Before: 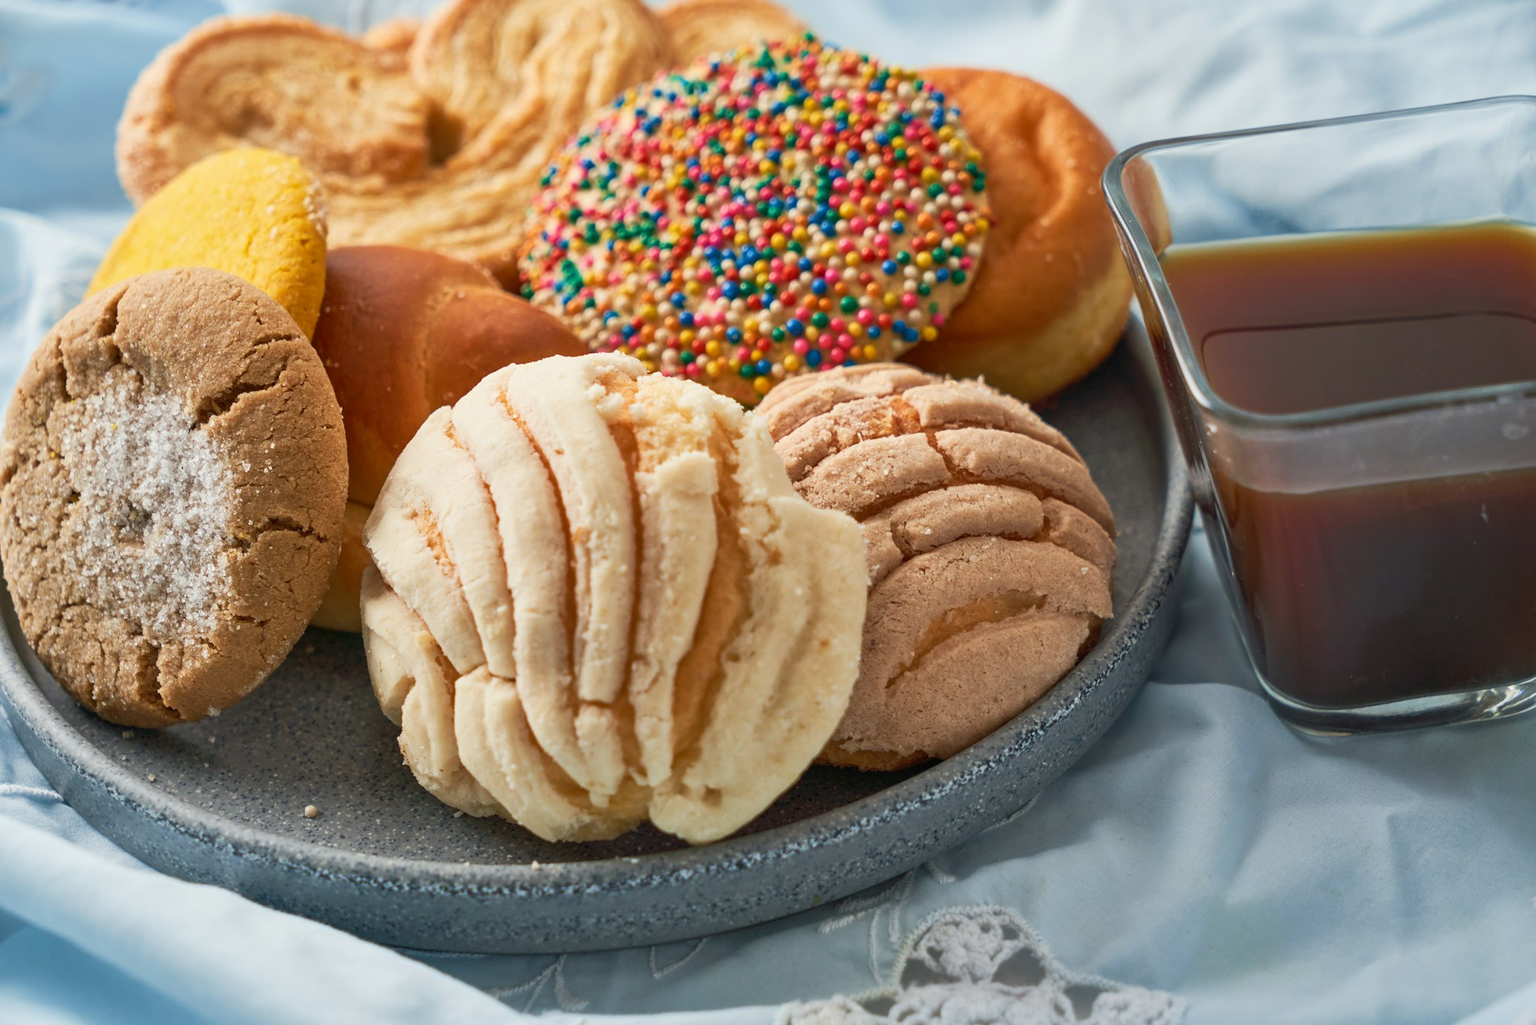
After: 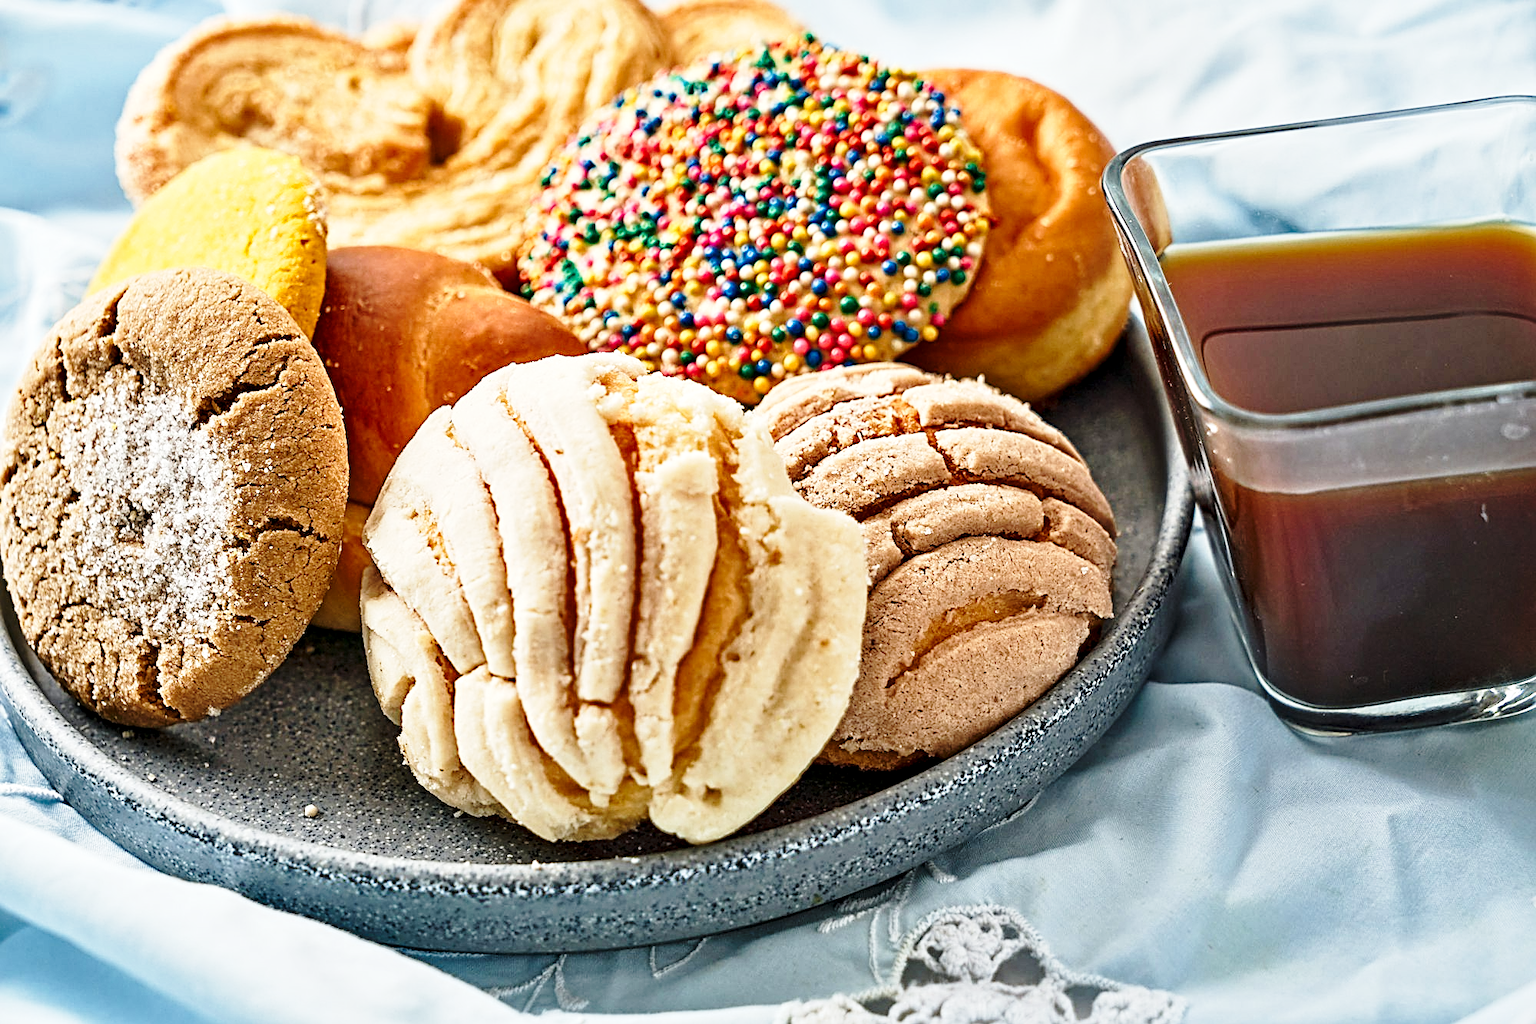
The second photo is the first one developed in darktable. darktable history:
sharpen: on, module defaults
base curve: curves: ch0 [(0, 0) (0.028, 0.03) (0.121, 0.232) (0.46, 0.748) (0.859, 0.968) (1, 1)], preserve colors none
contrast equalizer: octaves 7, y [[0.5, 0.542, 0.583, 0.625, 0.667, 0.708], [0.5 ×6], [0.5 ×6], [0 ×6], [0 ×6]]
